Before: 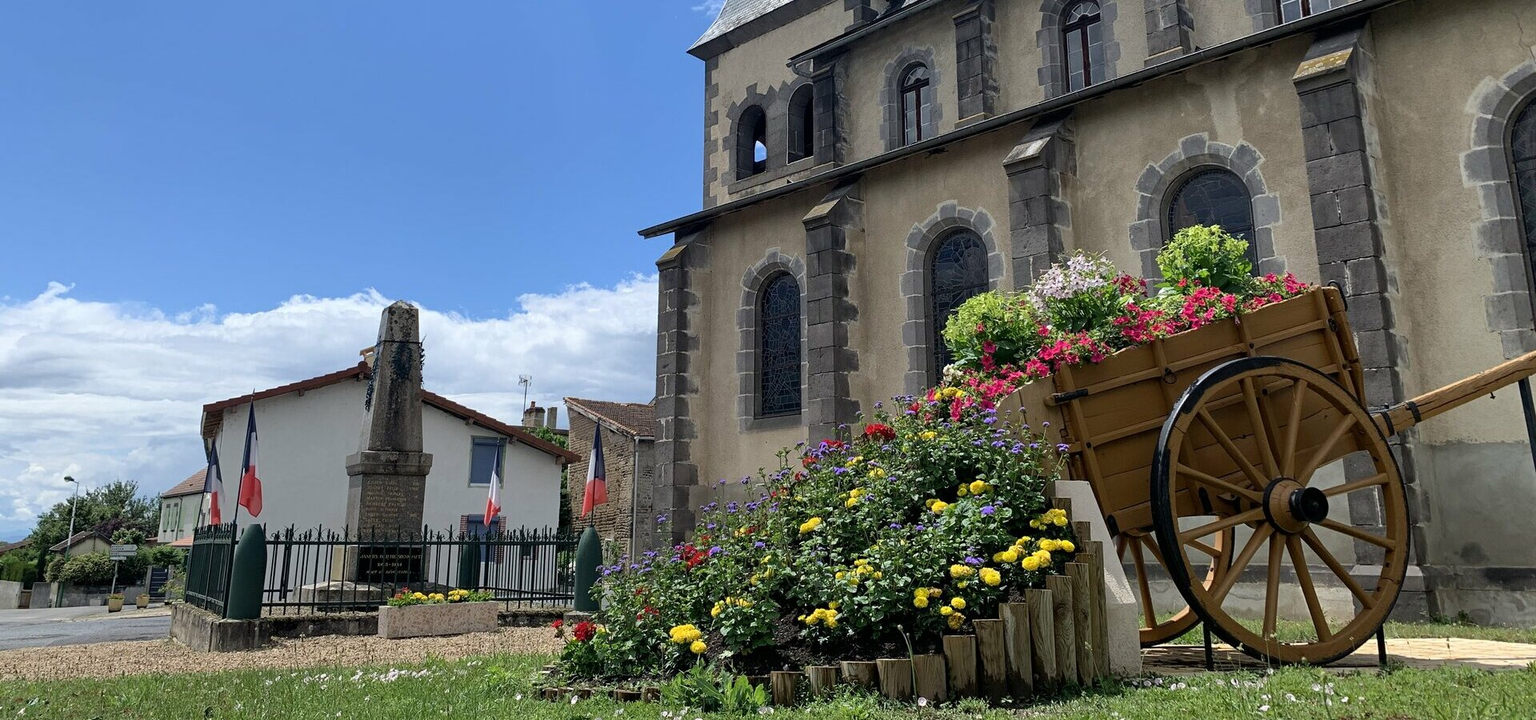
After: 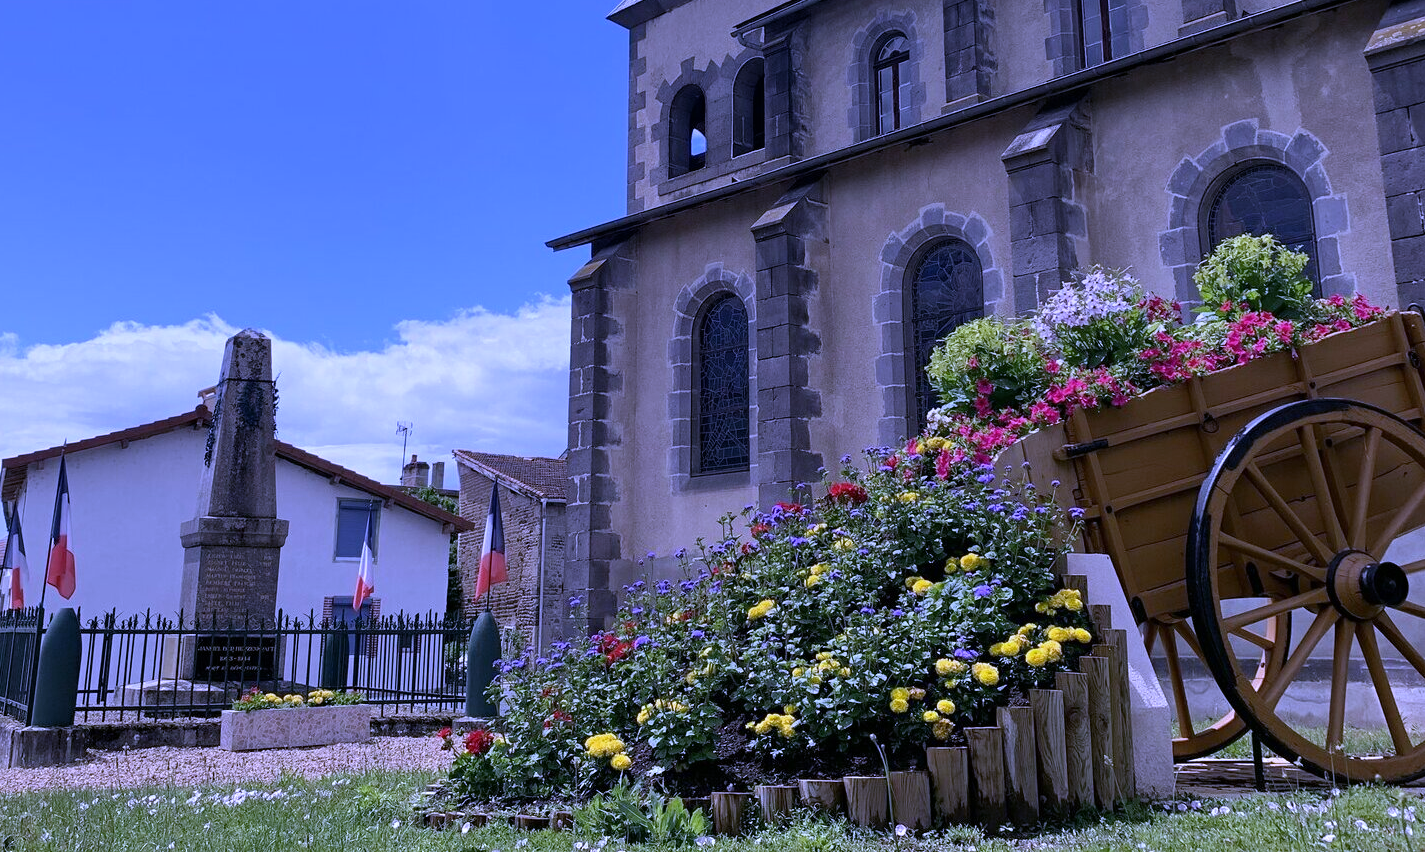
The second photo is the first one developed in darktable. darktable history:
crop and rotate: left 13.15%, top 5.251%, right 12.609%
white balance: red 0.98, blue 1.61
graduated density: on, module defaults
